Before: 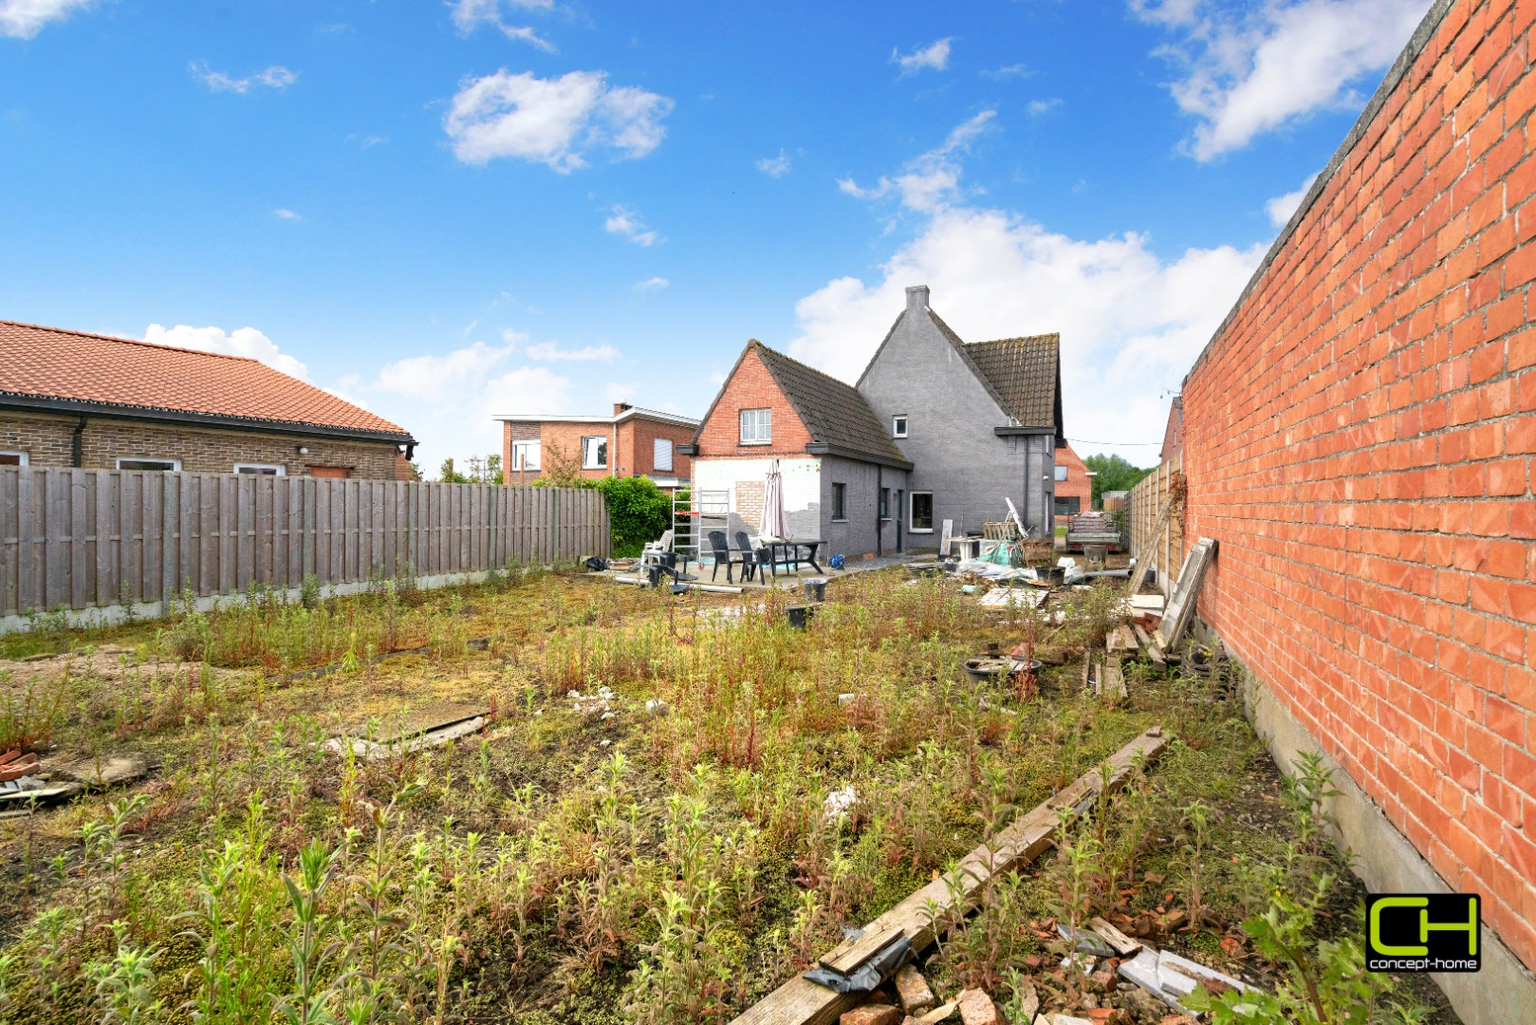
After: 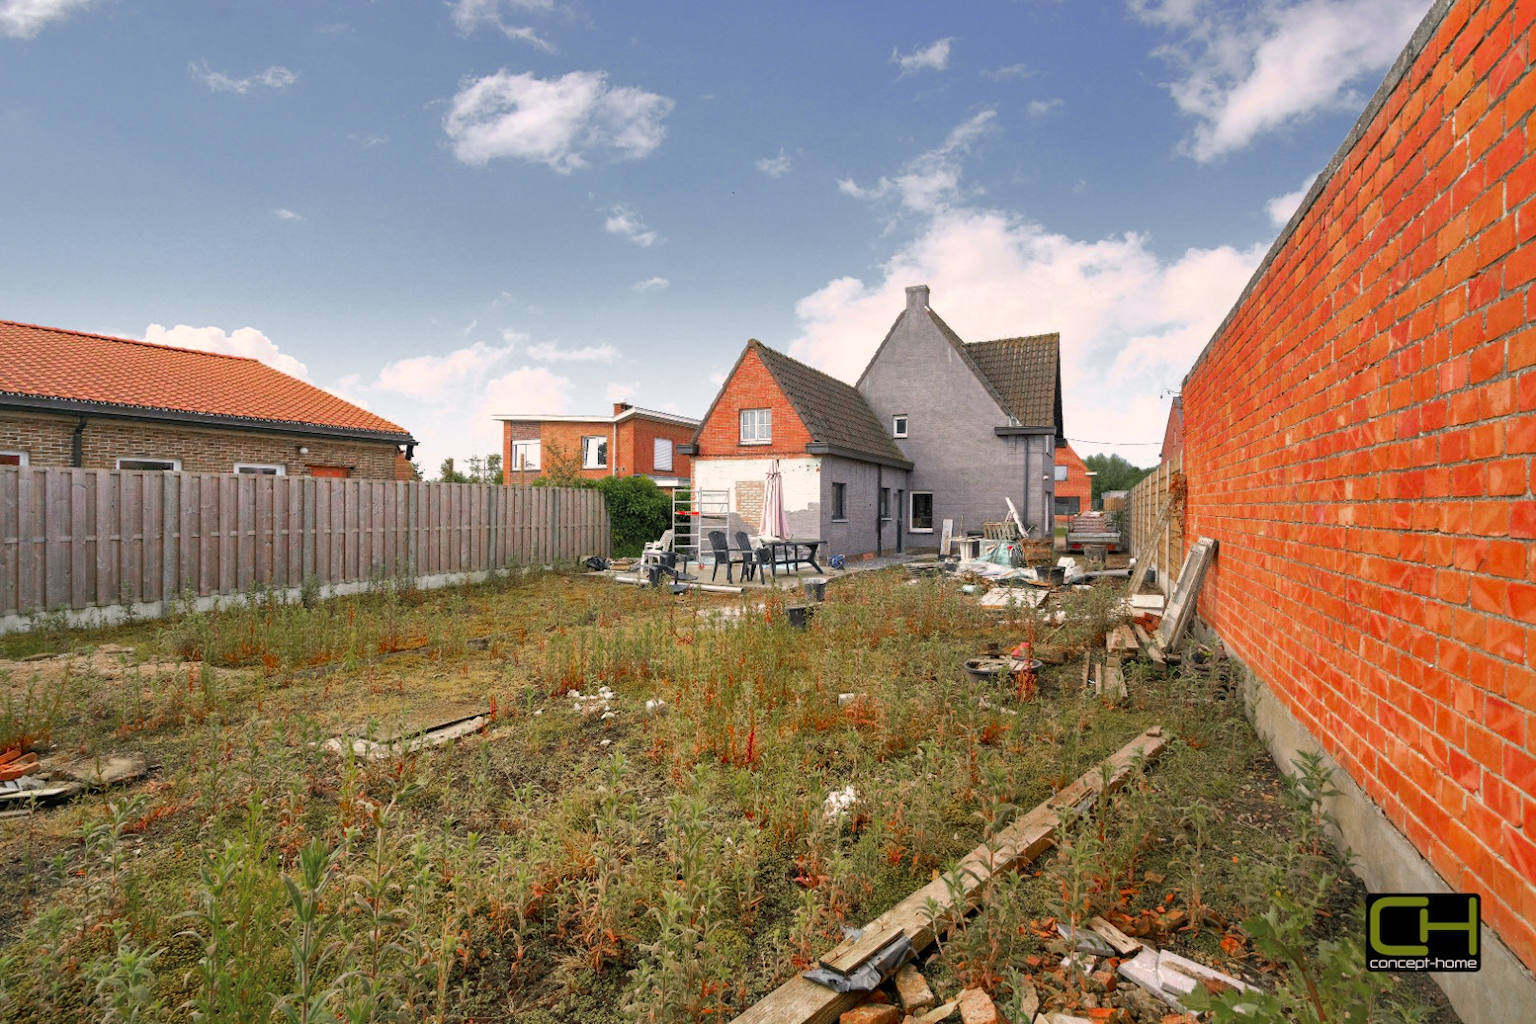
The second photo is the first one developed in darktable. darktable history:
color correction: highlights a* 3.84, highlights b* 5.07
shadows and highlights: on, module defaults
color zones: curves: ch0 [(0, 0.48) (0.209, 0.398) (0.305, 0.332) (0.429, 0.493) (0.571, 0.5) (0.714, 0.5) (0.857, 0.5) (1, 0.48)]; ch1 [(0, 0.736) (0.143, 0.625) (0.225, 0.371) (0.429, 0.256) (0.571, 0.241) (0.714, 0.213) (0.857, 0.48) (1, 0.736)]; ch2 [(0, 0.448) (0.143, 0.498) (0.286, 0.5) (0.429, 0.5) (0.571, 0.5) (0.714, 0.5) (0.857, 0.5) (1, 0.448)]
